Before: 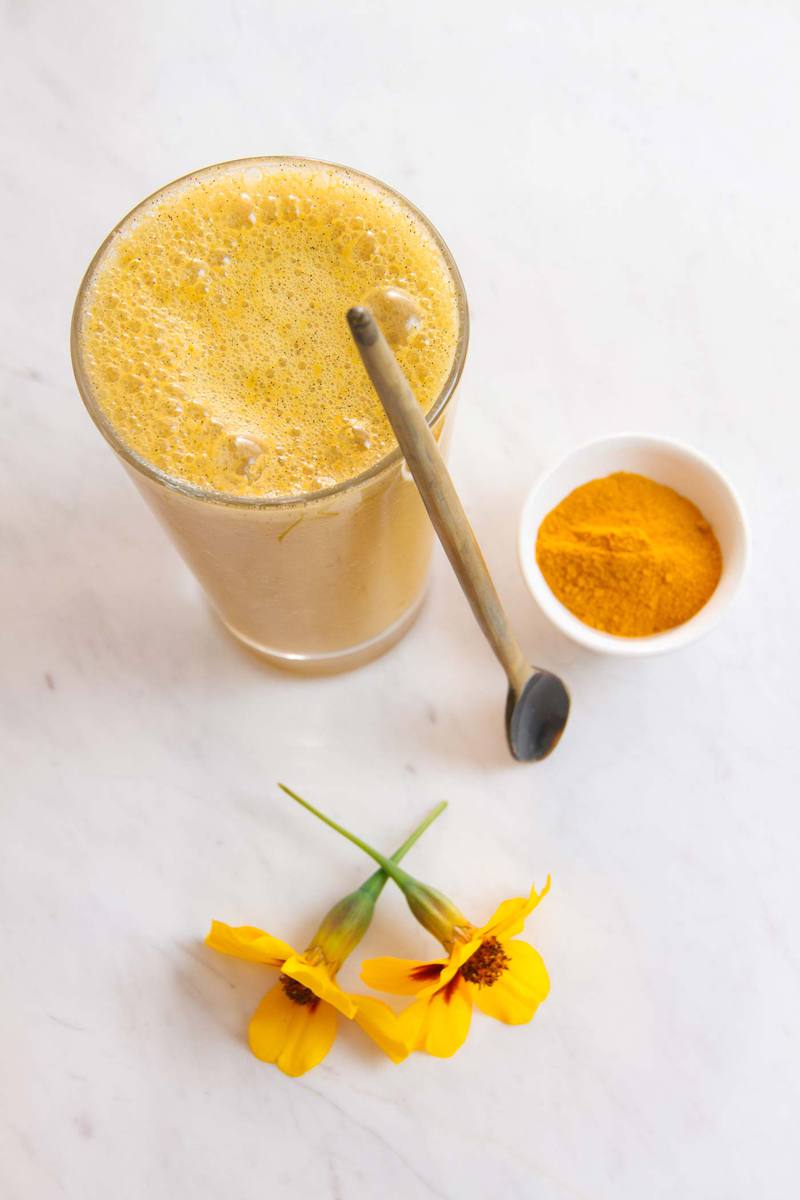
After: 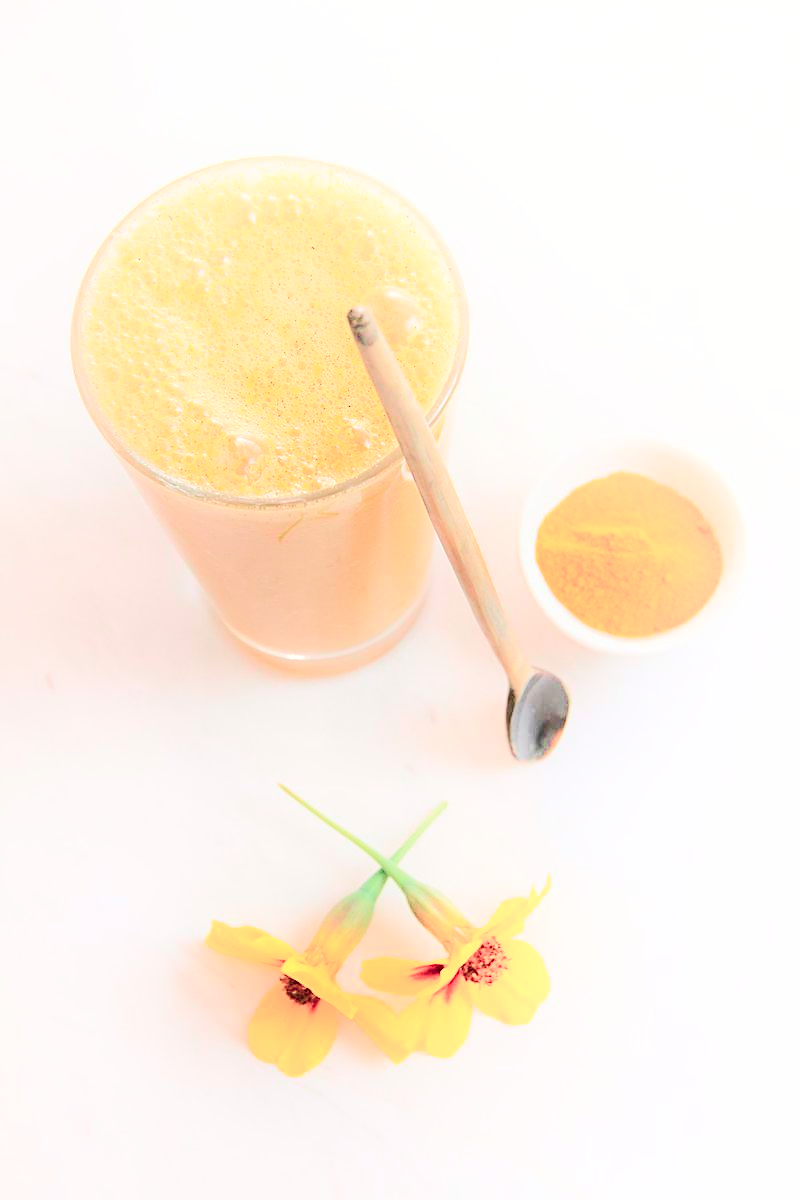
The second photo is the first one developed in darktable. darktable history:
shadows and highlights: shadows -90, highlights 90, soften with gaussian
tone curve: curves: ch0 [(0, 0) (0.059, 0.027) (0.162, 0.125) (0.304, 0.279) (0.547, 0.532) (0.828, 0.815) (1, 0.983)]; ch1 [(0, 0) (0.23, 0.166) (0.34, 0.298) (0.371, 0.334) (0.435, 0.408) (0.477, 0.469) (0.499, 0.498) (0.529, 0.544) (0.559, 0.587) (0.743, 0.798) (1, 1)]; ch2 [(0, 0) (0.431, 0.414) (0.498, 0.503) (0.524, 0.531) (0.568, 0.567) (0.6, 0.597) (0.643, 0.631) (0.74, 0.721) (1, 1)], color space Lab, independent channels, preserve colors none
sharpen: on, module defaults
